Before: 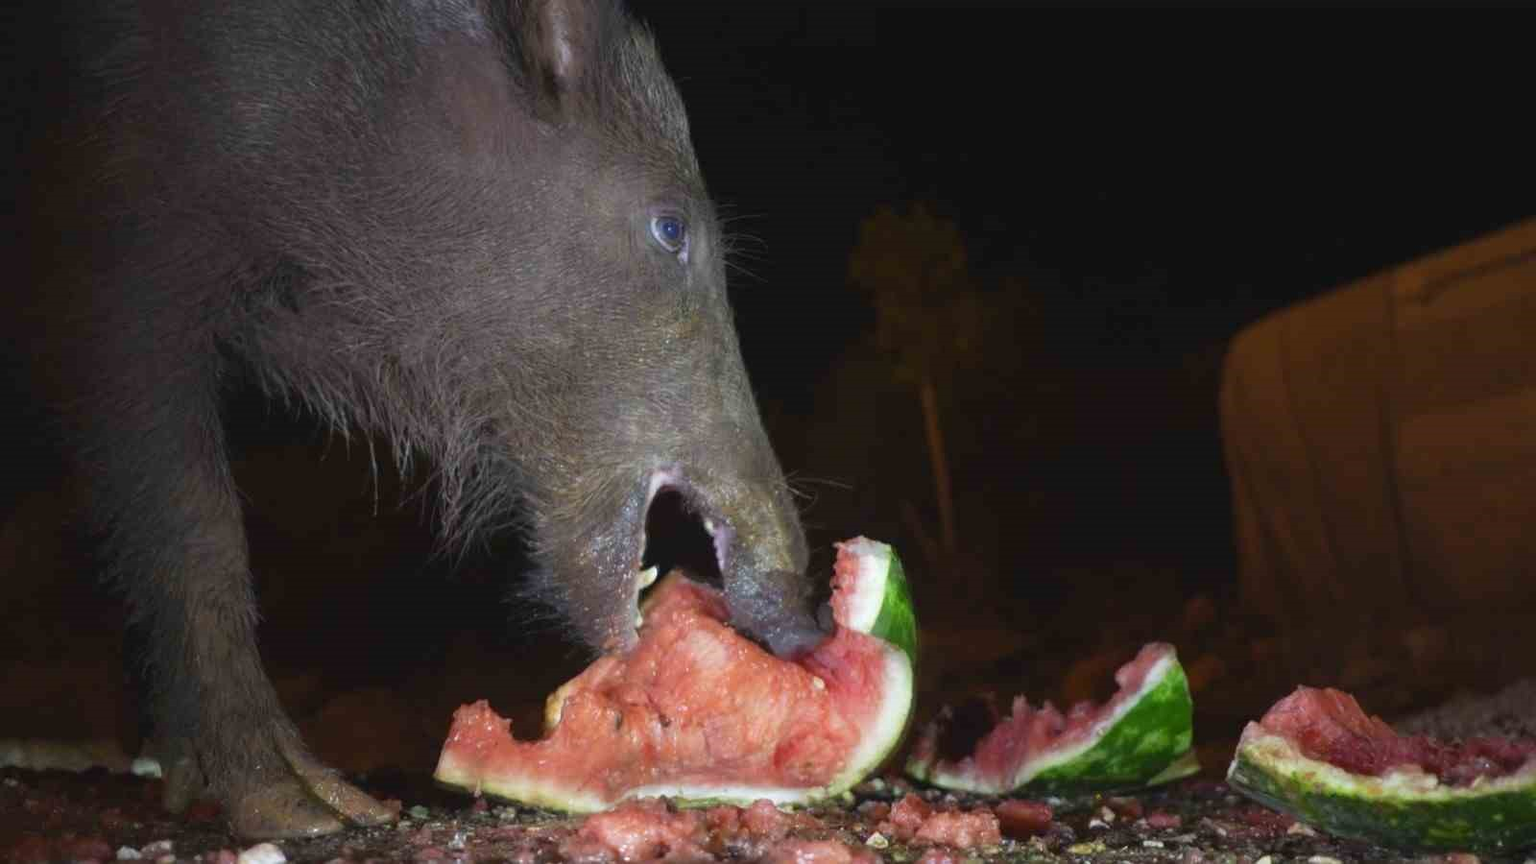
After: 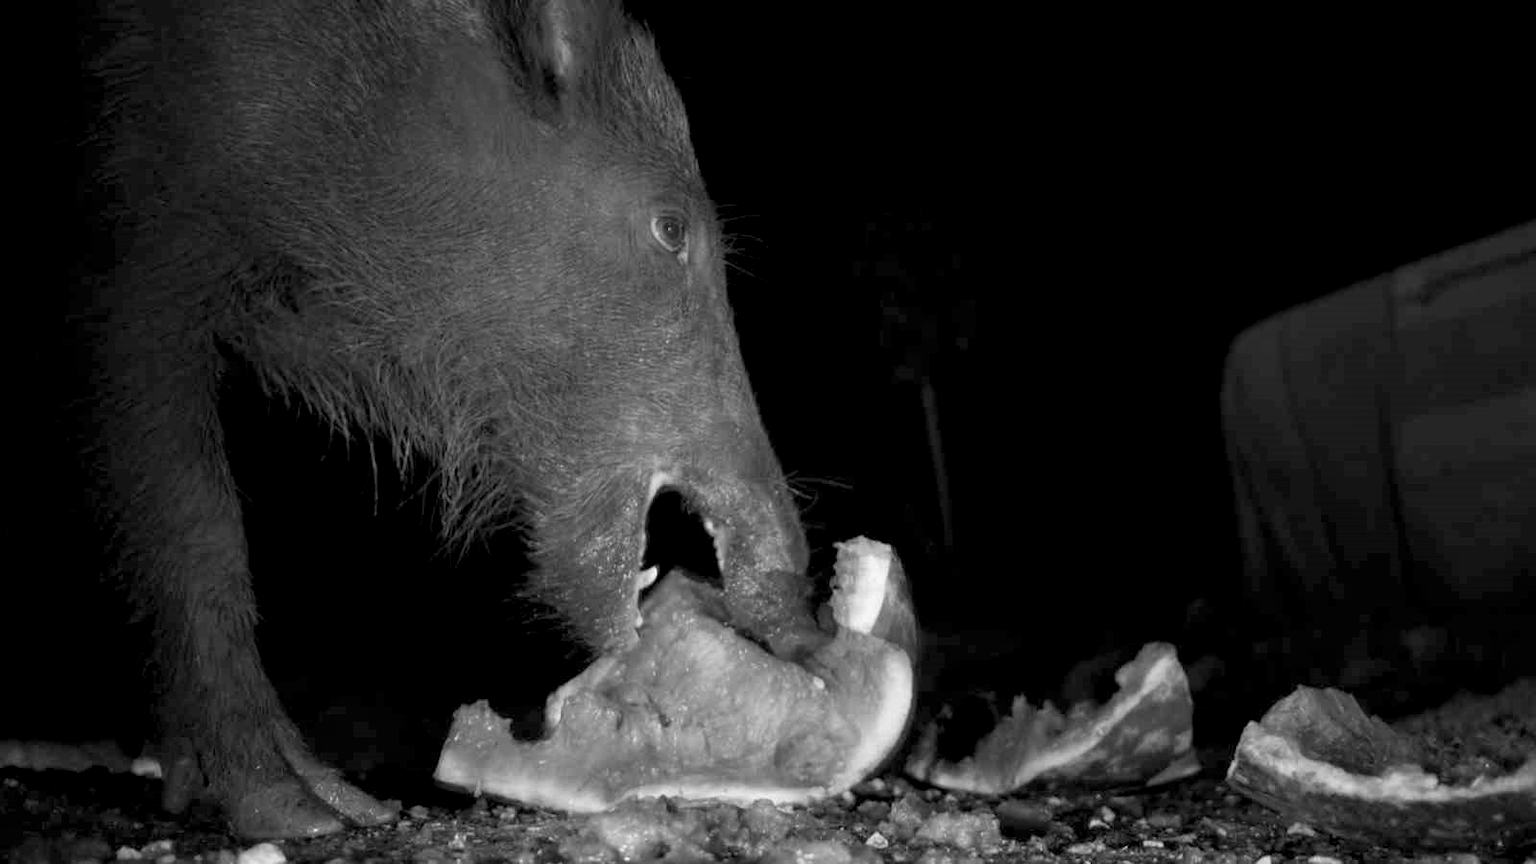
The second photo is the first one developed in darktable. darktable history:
exposure: black level correction 0.012, compensate highlight preservation false
monochrome: a 2.21, b -1.33, size 2.2
